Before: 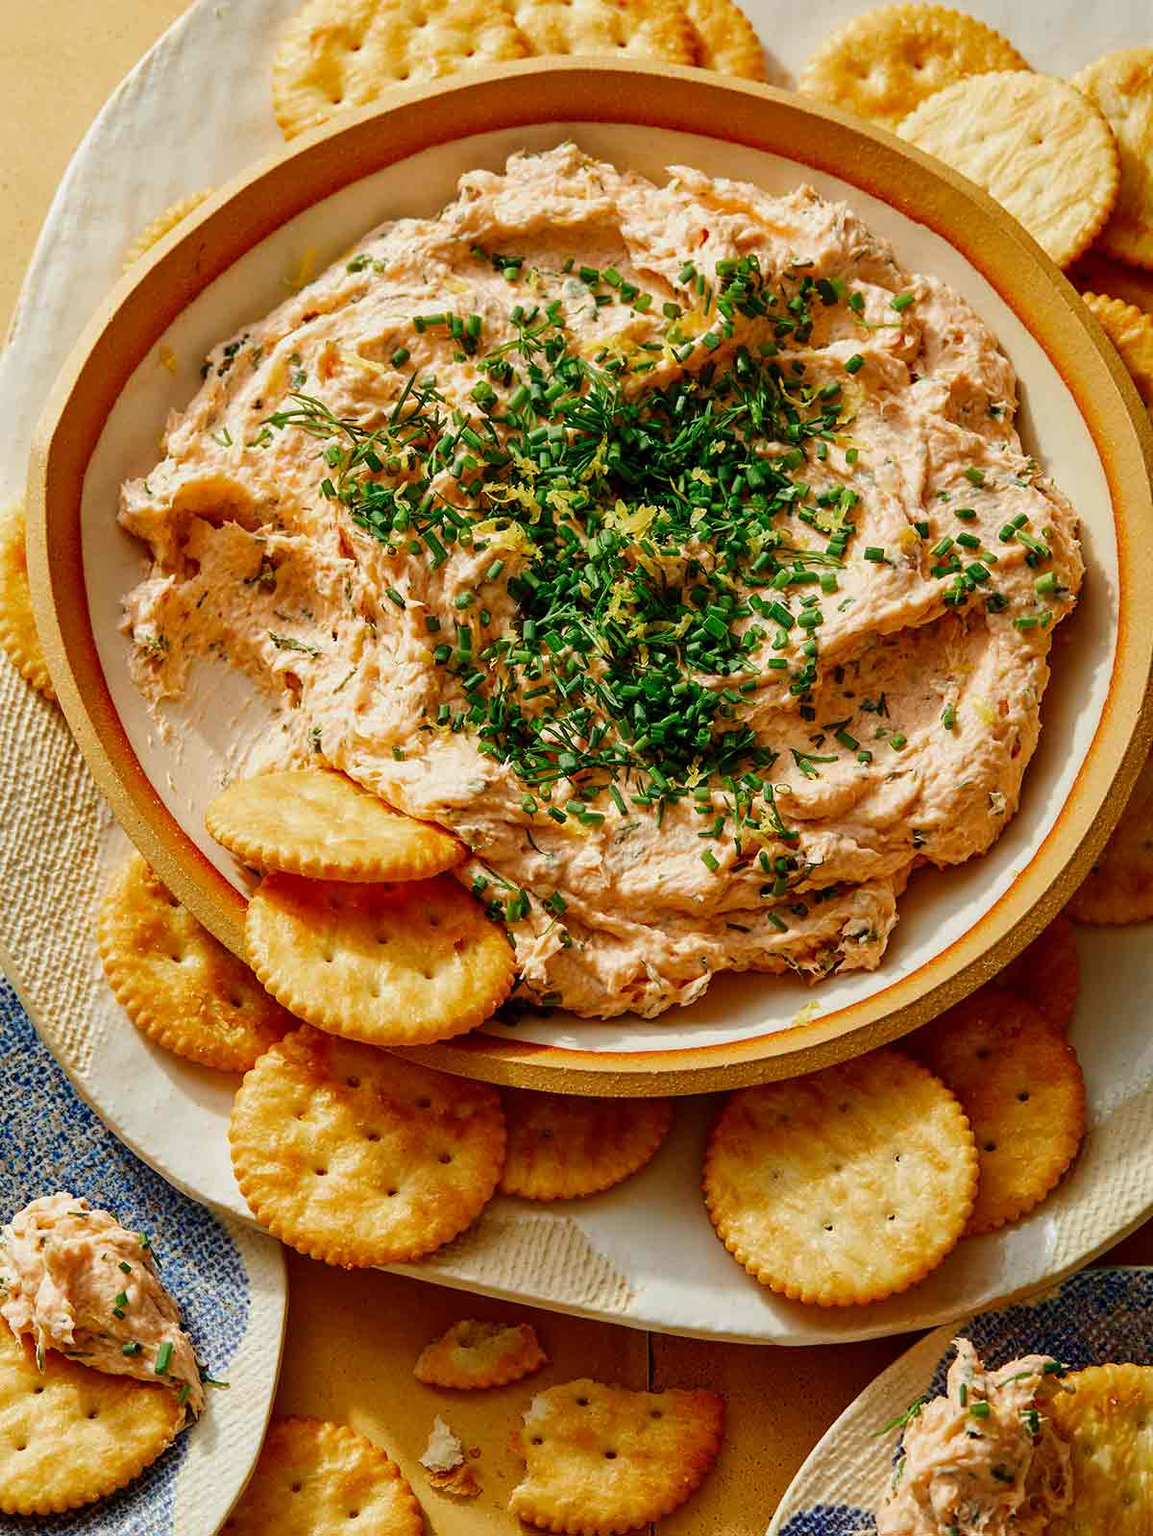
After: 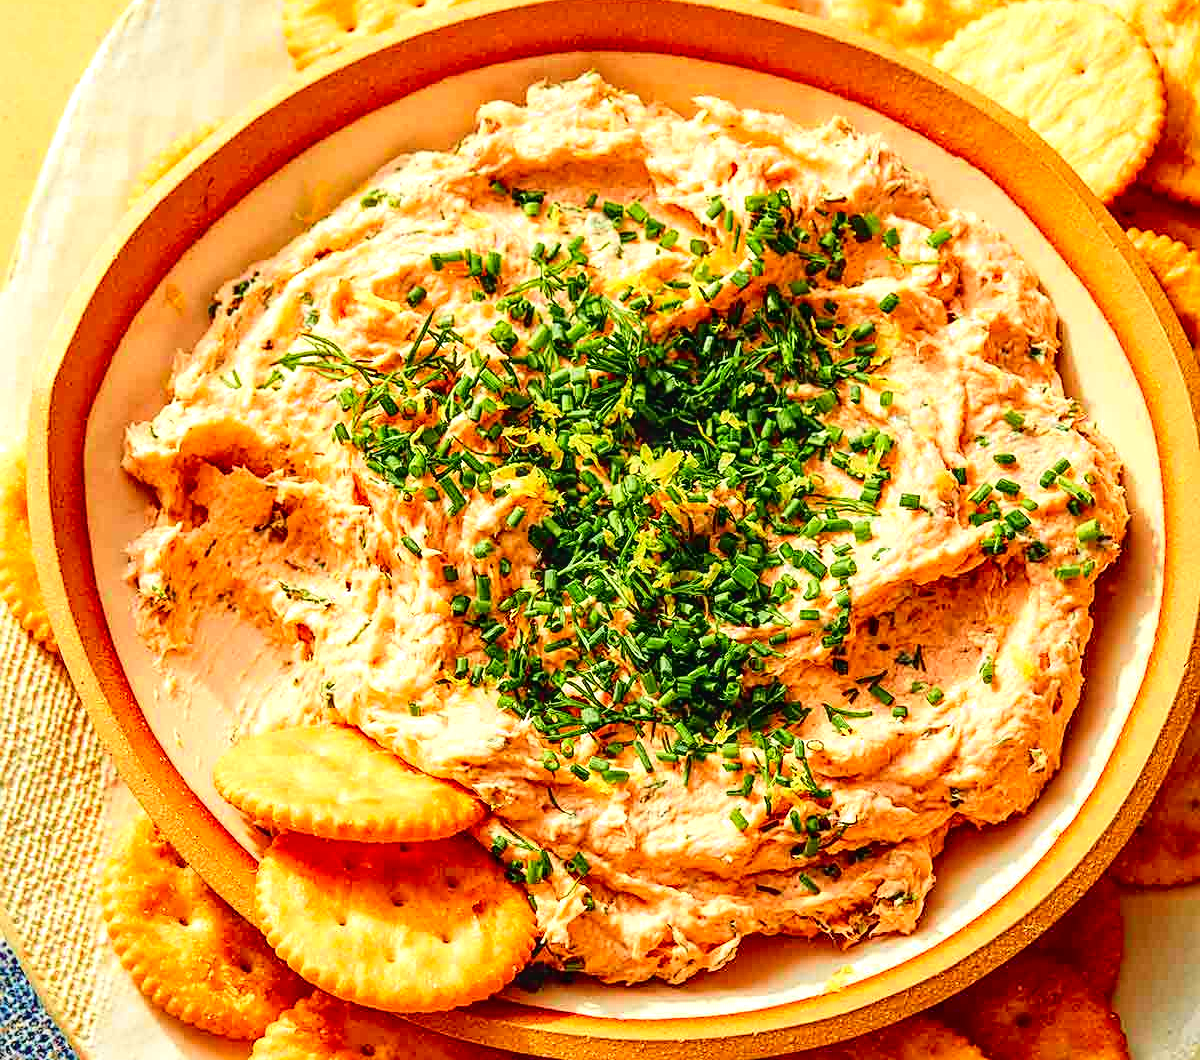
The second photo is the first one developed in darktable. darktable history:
crop and rotate: top 4.811%, bottom 28.887%
local contrast: on, module defaults
sharpen: on, module defaults
exposure: black level correction 0, exposure 0.691 EV, compensate highlight preservation false
tone curve: curves: ch0 [(0, 0.013) (0.137, 0.121) (0.326, 0.386) (0.489, 0.573) (0.663, 0.749) (0.854, 0.897) (1, 0.974)]; ch1 [(0, 0) (0.366, 0.367) (0.475, 0.453) (0.494, 0.493) (0.504, 0.497) (0.544, 0.579) (0.562, 0.619) (0.622, 0.694) (1, 1)]; ch2 [(0, 0) (0.333, 0.346) (0.375, 0.375) (0.424, 0.43) (0.476, 0.492) (0.502, 0.503) (0.533, 0.541) (0.572, 0.615) (0.605, 0.656) (0.641, 0.709) (1, 1)], color space Lab, independent channels, preserve colors none
